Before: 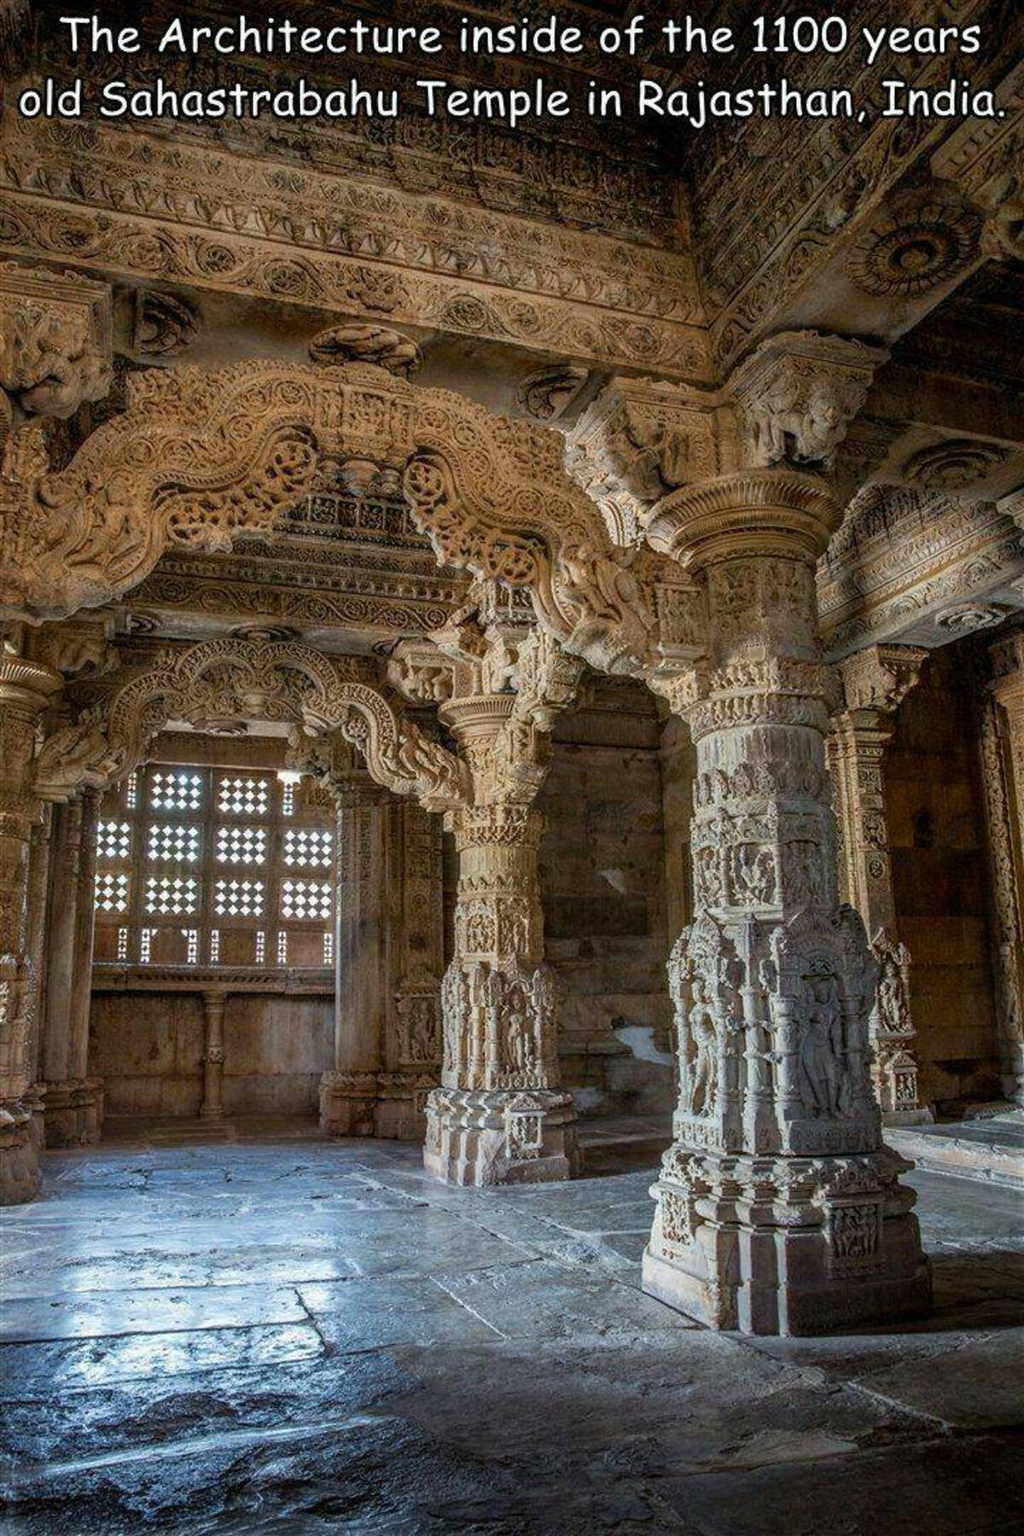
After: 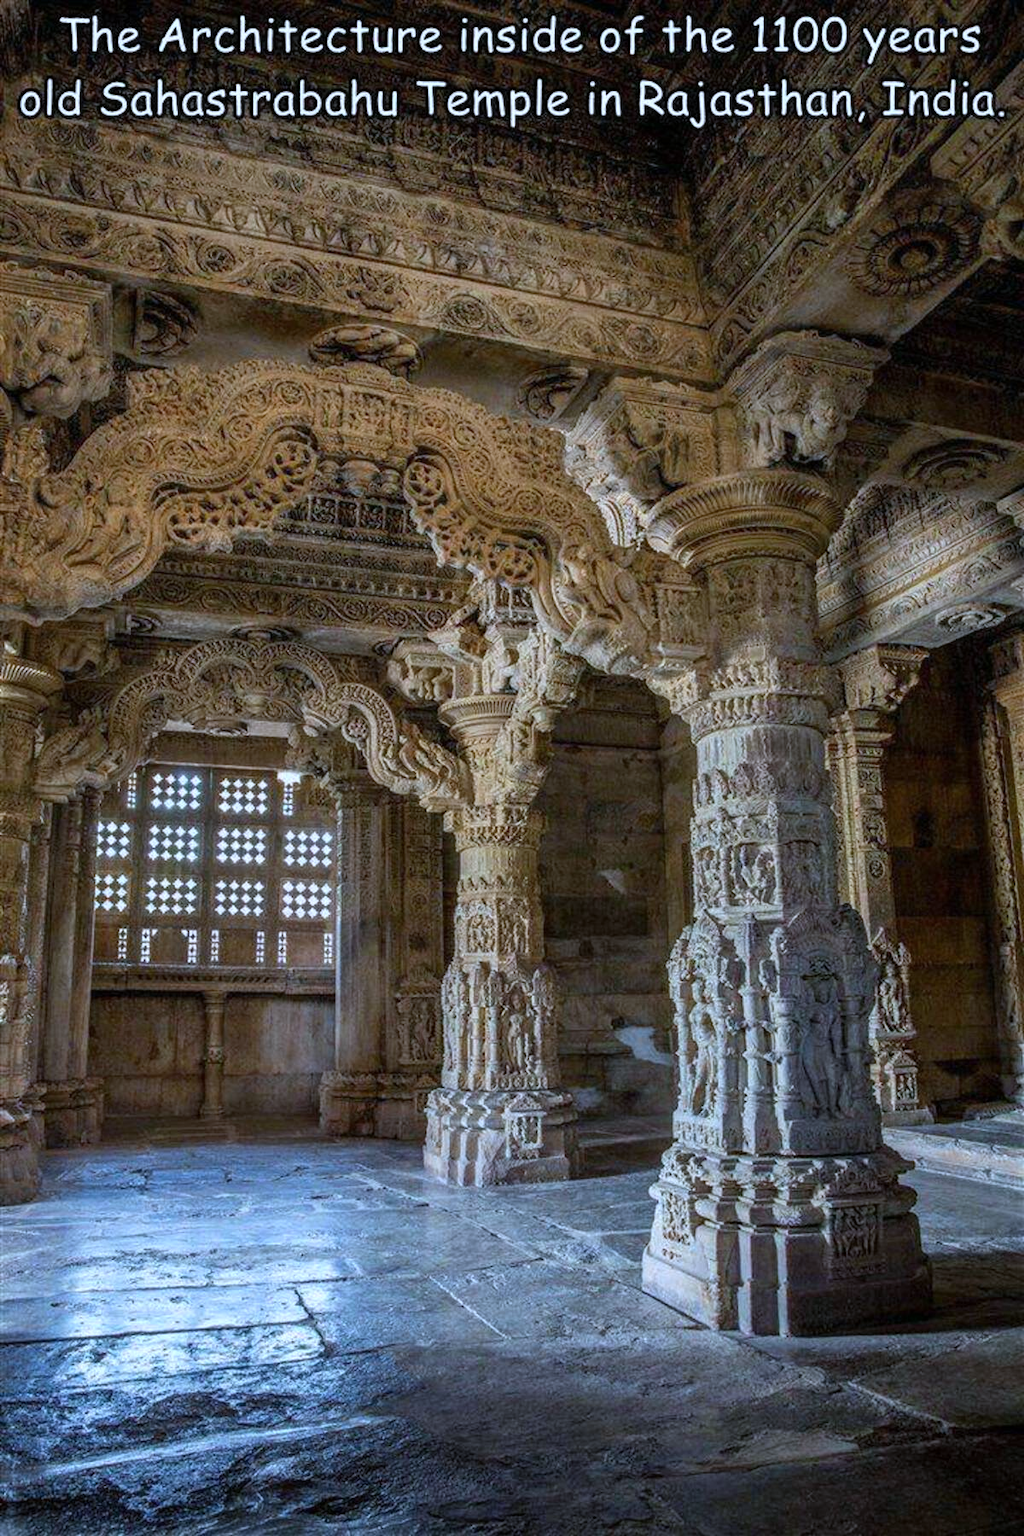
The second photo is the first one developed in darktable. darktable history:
shadows and highlights: radius 108.52, shadows 23.73, highlights -59.32, low approximation 0.01, soften with gaussian
white balance: red 0.926, green 1.003, blue 1.133
